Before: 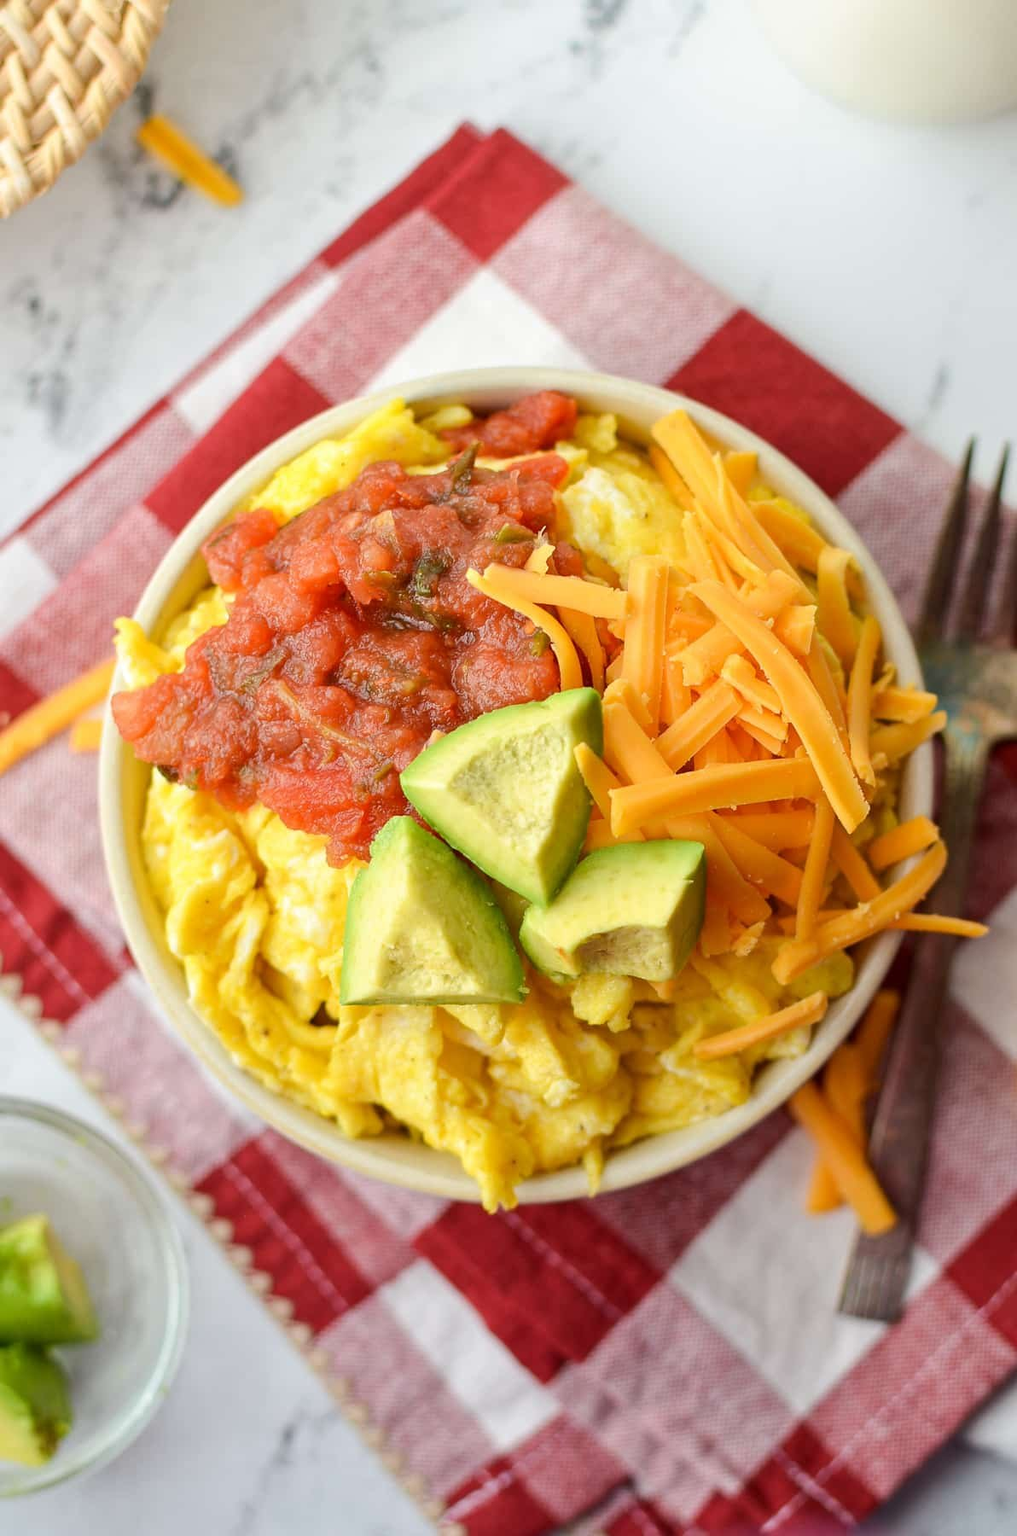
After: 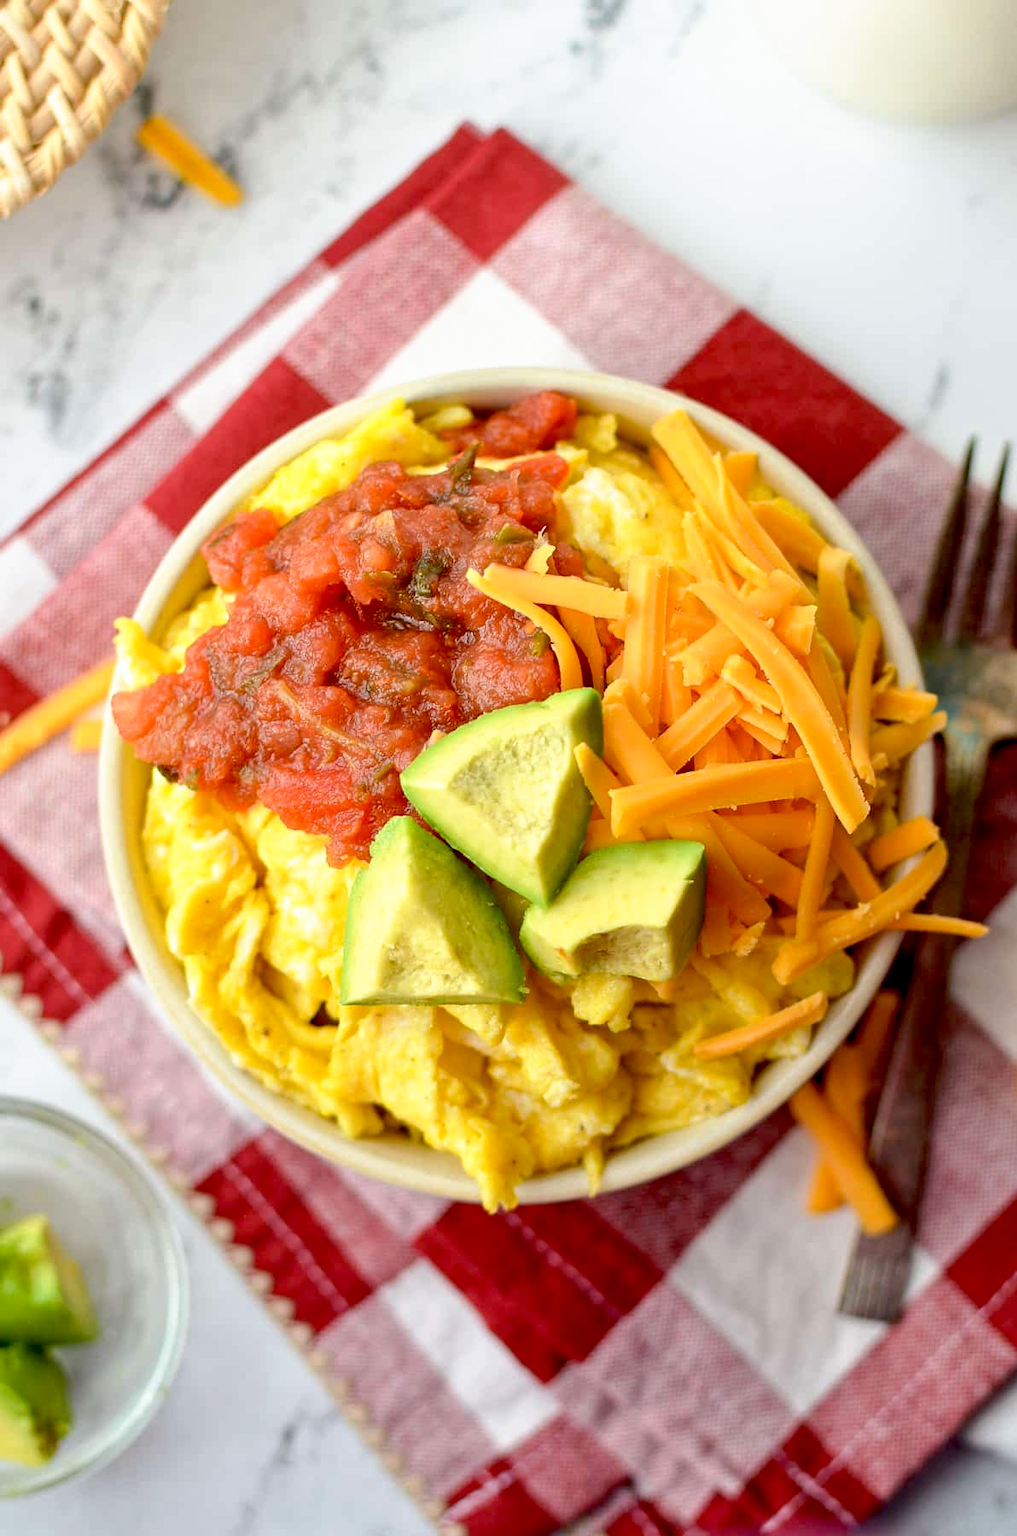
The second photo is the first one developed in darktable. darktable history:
color balance rgb: perceptual saturation grading › global saturation -1%
base curve: curves: ch0 [(0.017, 0) (0.425, 0.441) (0.844, 0.933) (1, 1)], preserve colors none
